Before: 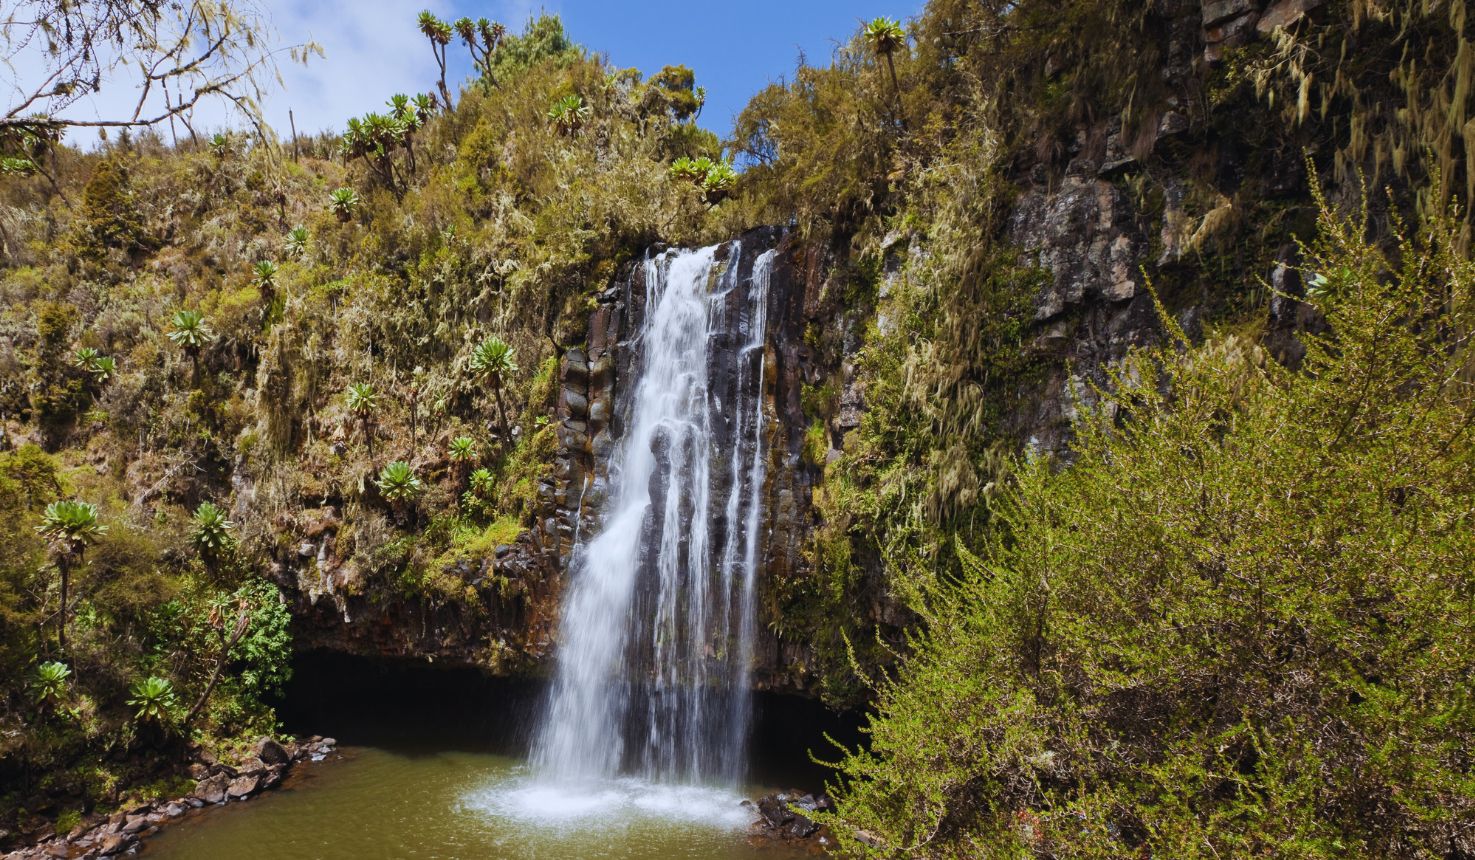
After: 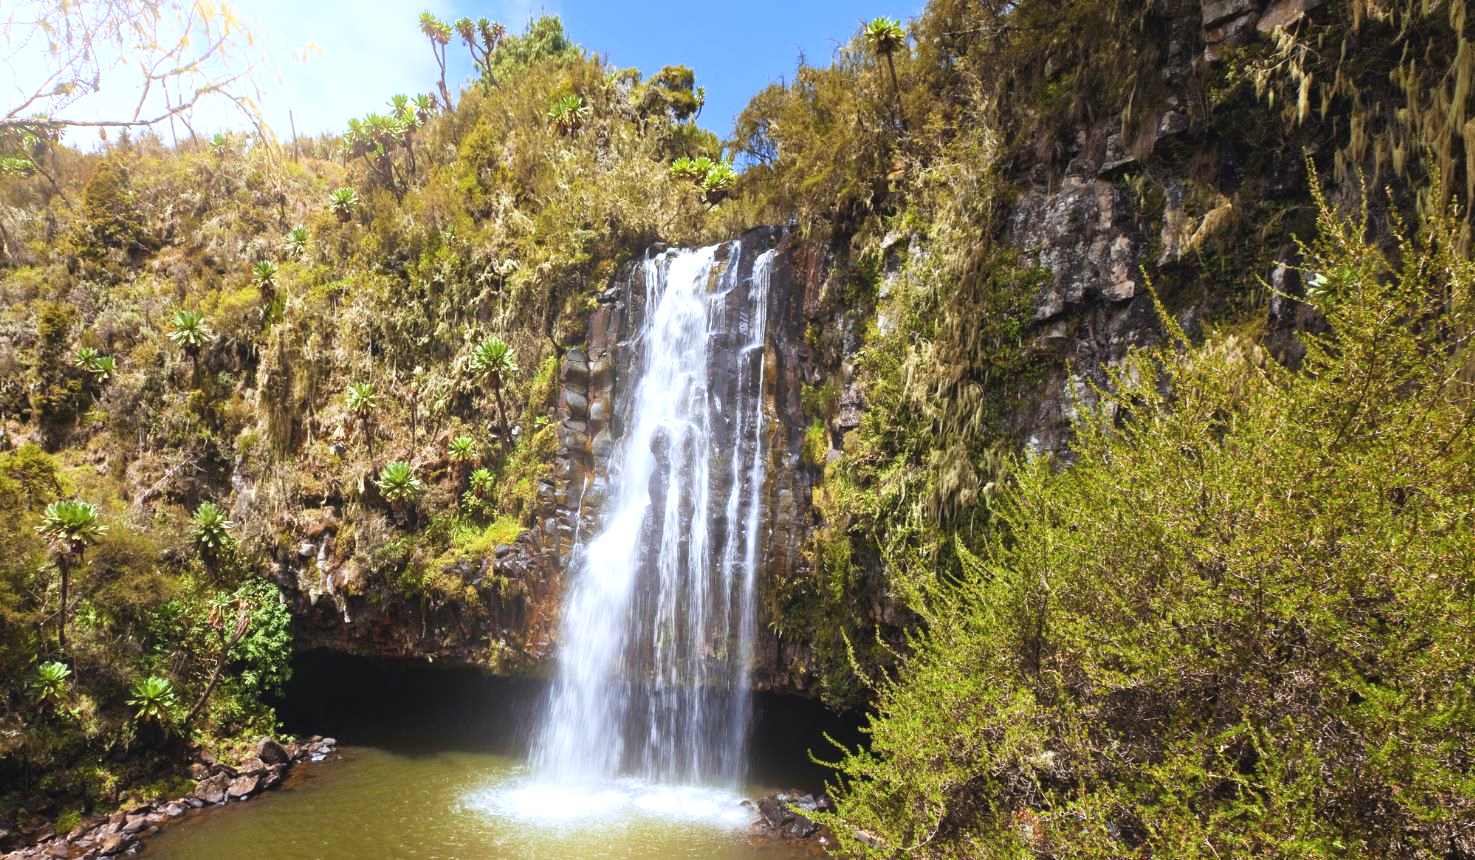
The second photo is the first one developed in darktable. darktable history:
bloom: size 16%, threshold 98%, strength 20%
exposure: exposure 0.657 EV, compensate highlight preservation false
